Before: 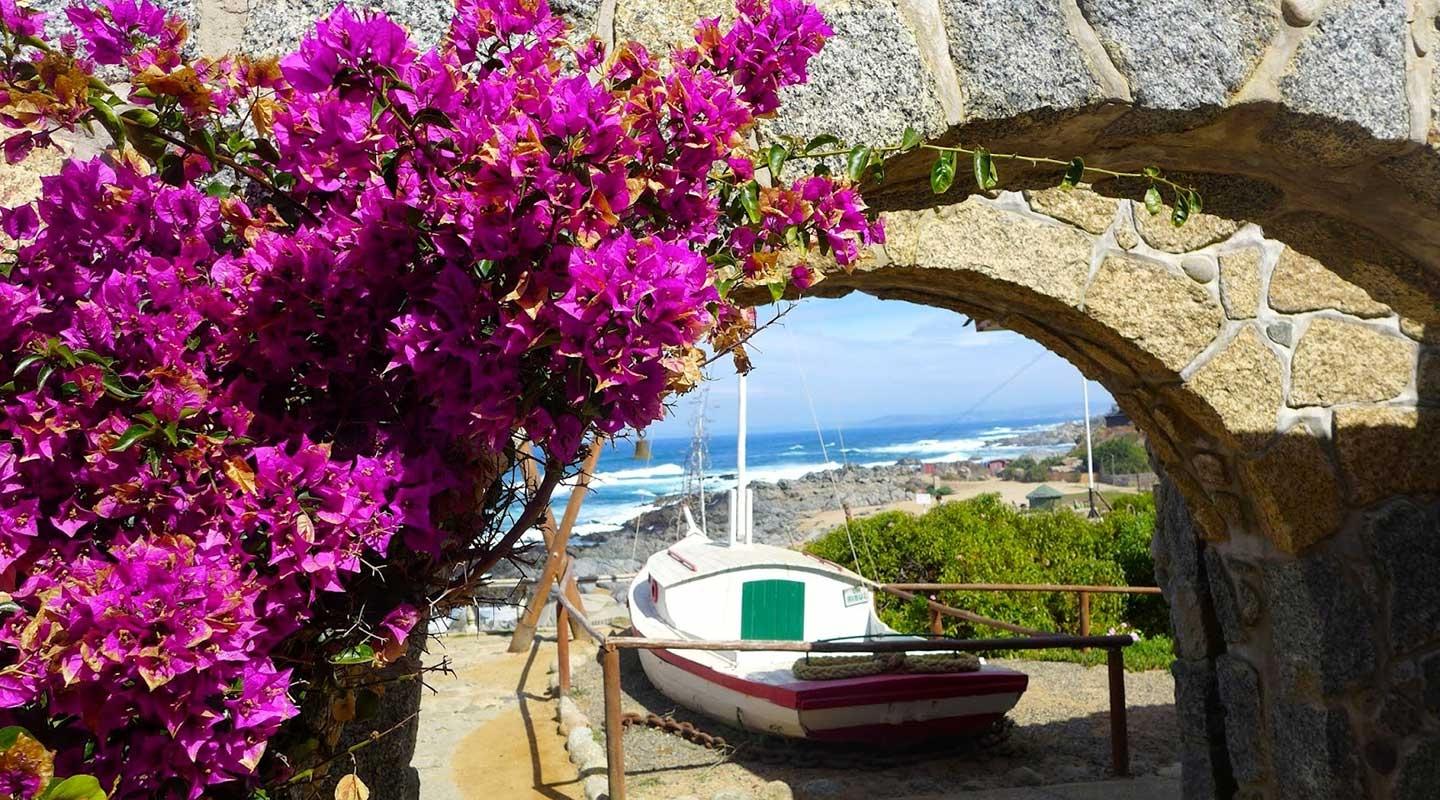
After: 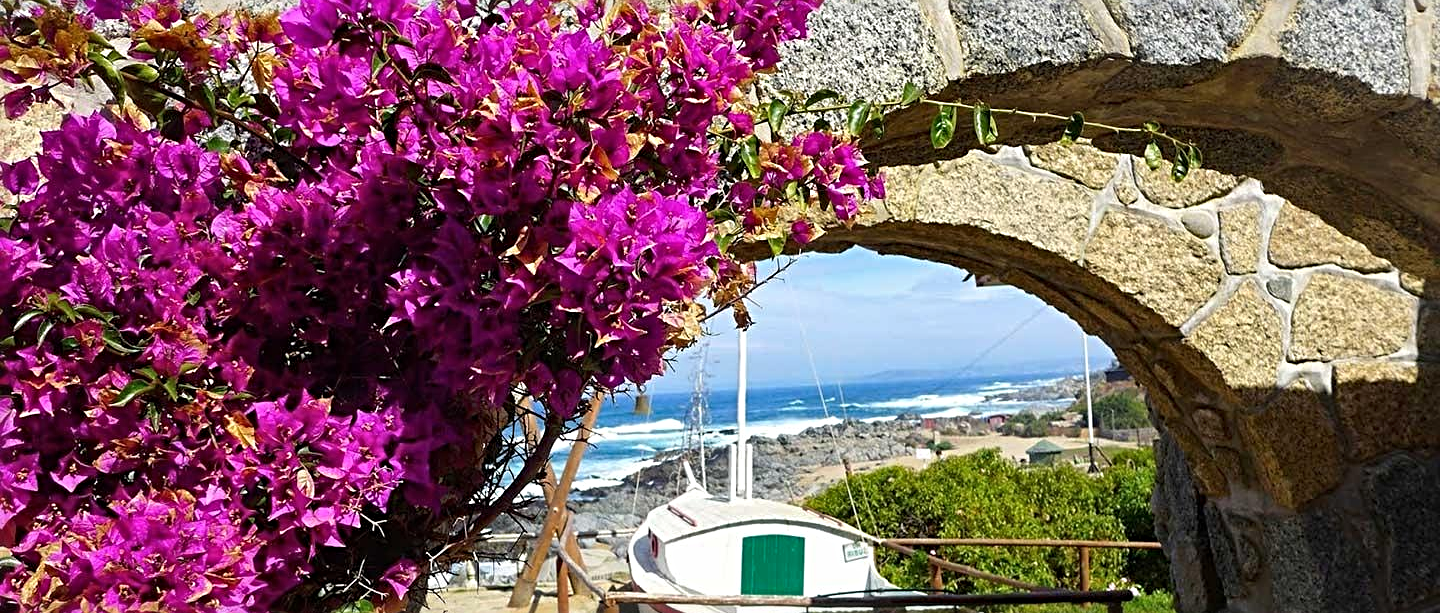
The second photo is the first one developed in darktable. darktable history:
shadows and highlights: shadows 22.7, highlights -48.71, soften with gaussian
sharpen: radius 4
crop: top 5.667%, bottom 17.637%
